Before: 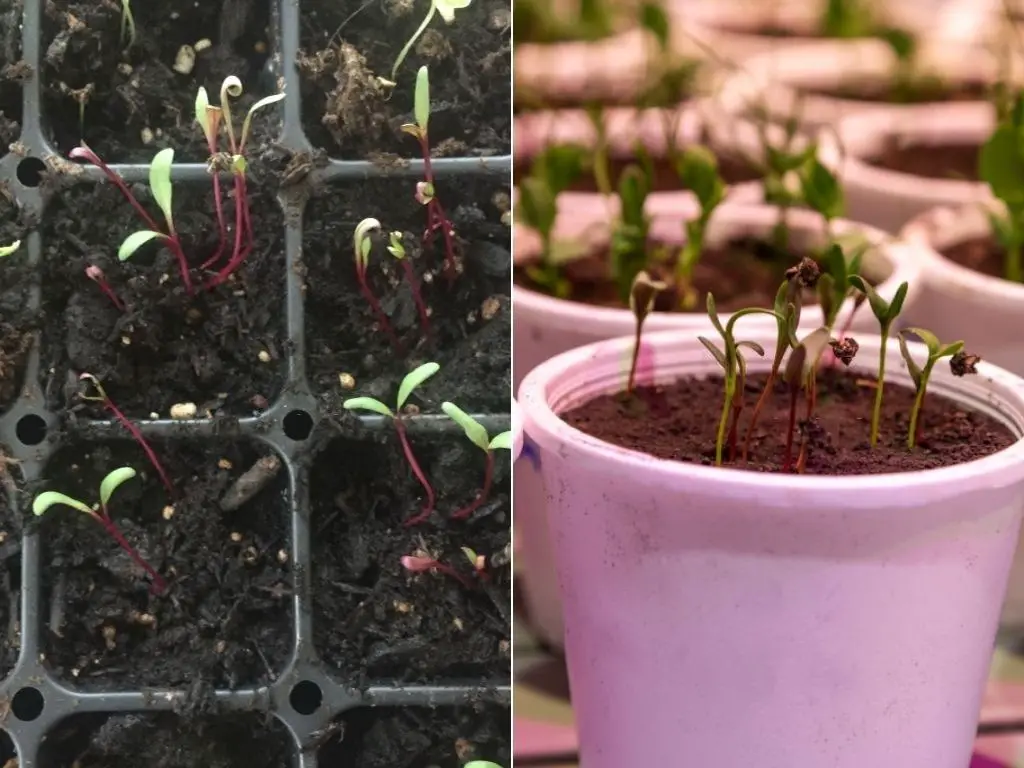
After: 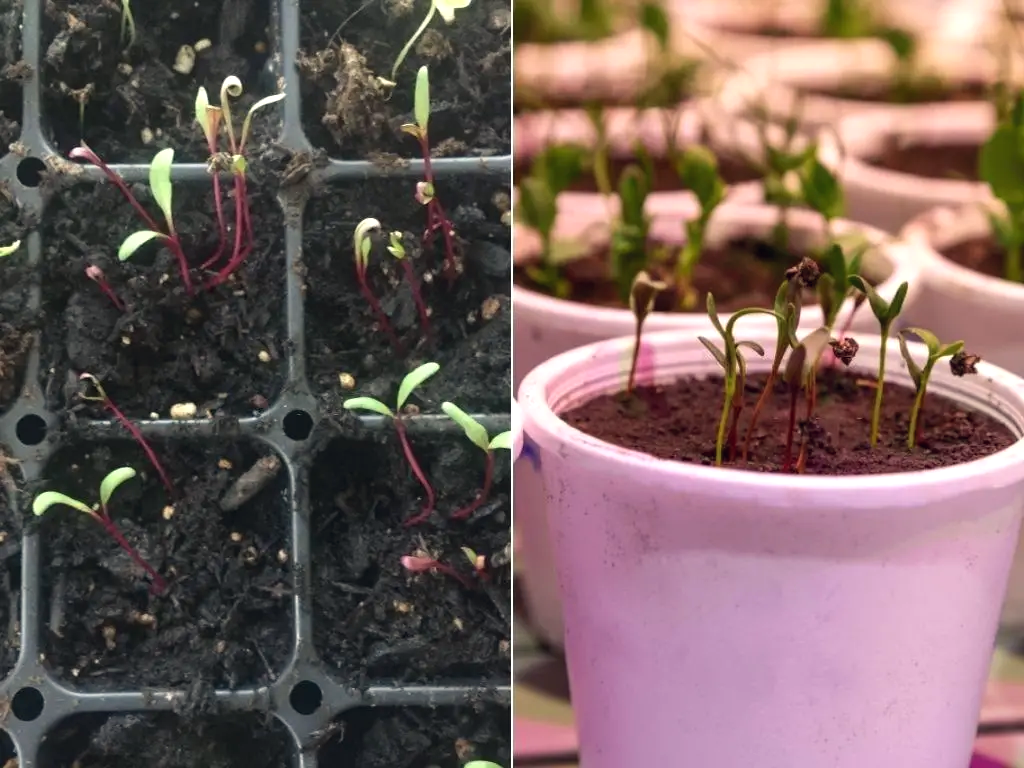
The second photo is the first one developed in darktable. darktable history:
levels: levels [0, 0.476, 0.951]
color correction: highlights a* 0.207, highlights b* 2.7, shadows a* -0.874, shadows b* -4.78
